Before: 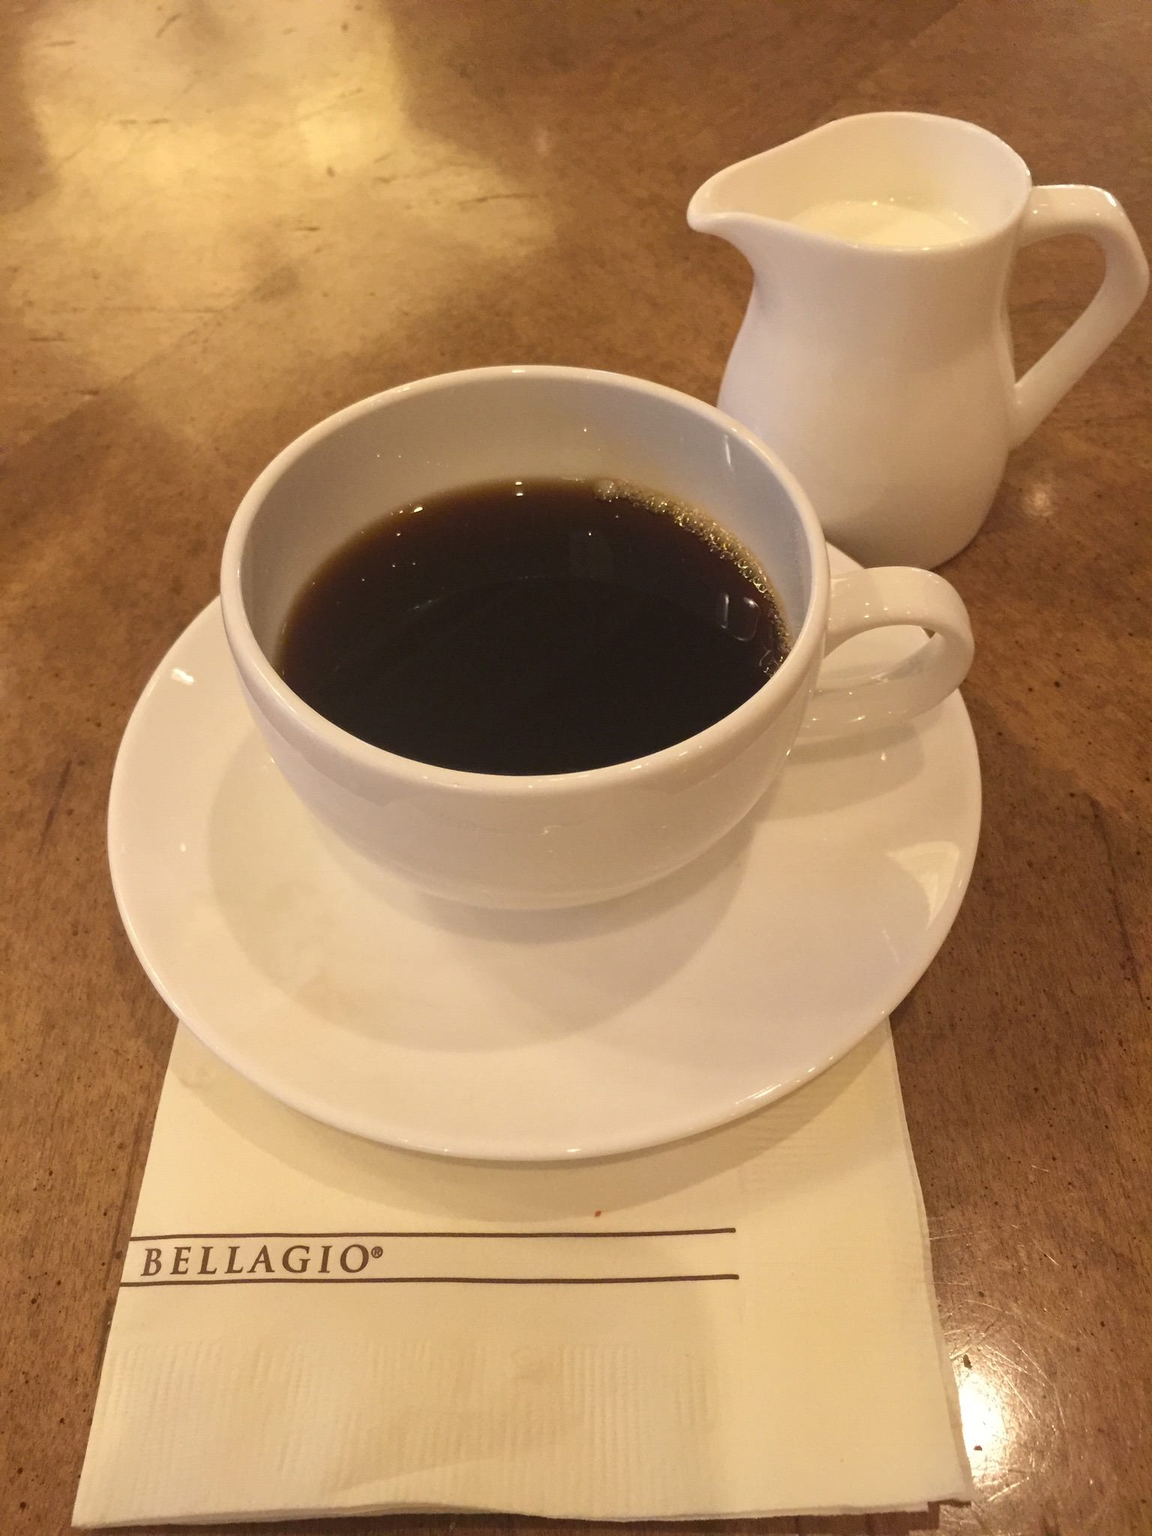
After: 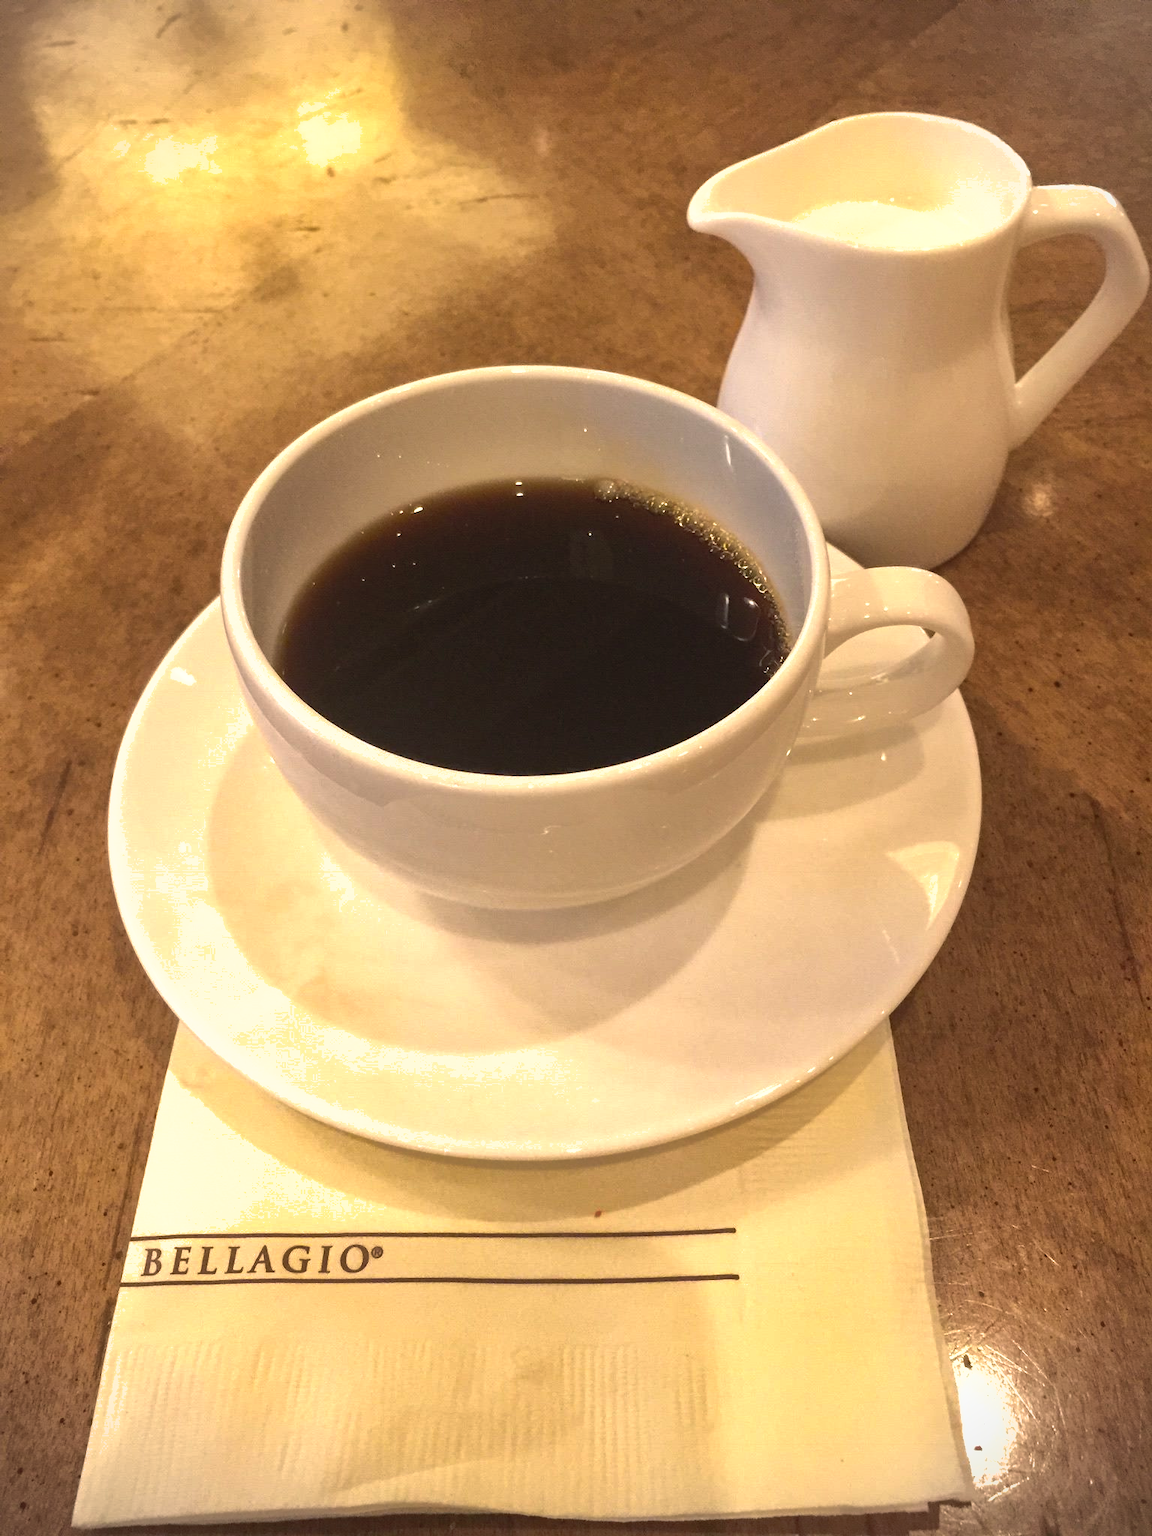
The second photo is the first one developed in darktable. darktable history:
vignetting: fall-off start 91.19%
shadows and highlights: on, module defaults
tone equalizer: -8 EV -0.75 EV, -7 EV -0.7 EV, -6 EV -0.6 EV, -5 EV -0.4 EV, -3 EV 0.4 EV, -2 EV 0.6 EV, -1 EV 0.7 EV, +0 EV 0.75 EV, edges refinement/feathering 500, mask exposure compensation -1.57 EV, preserve details no
